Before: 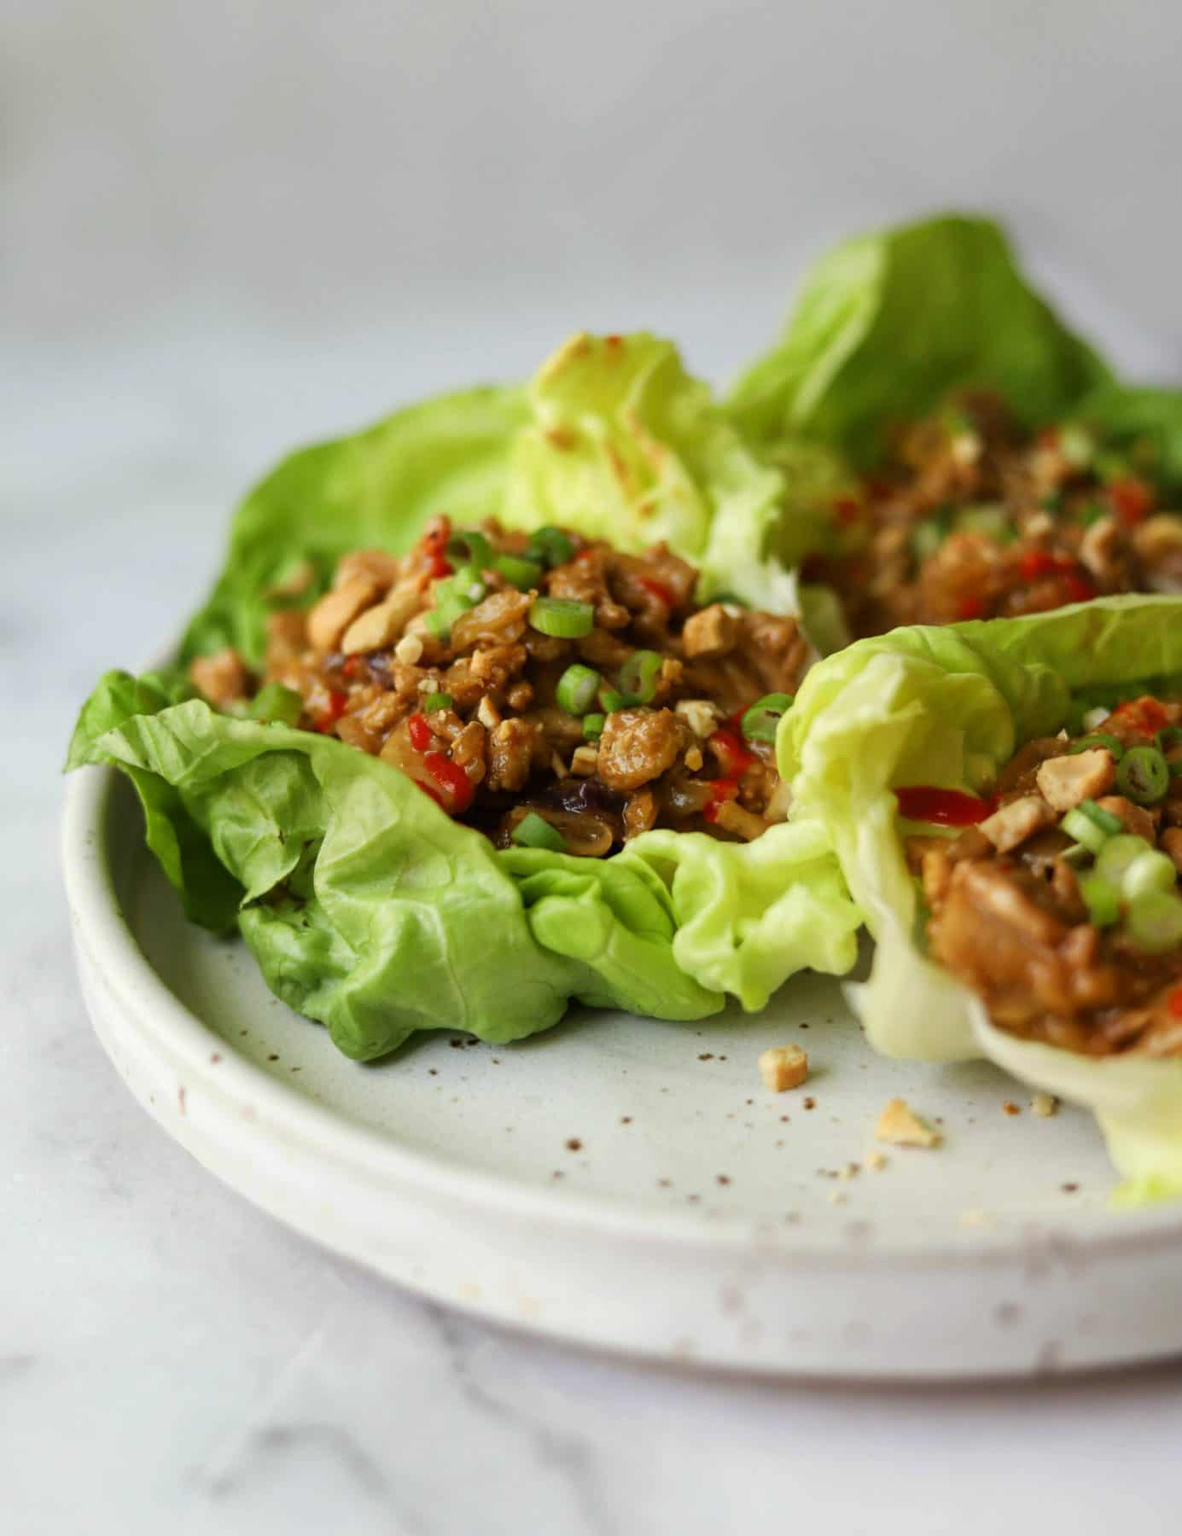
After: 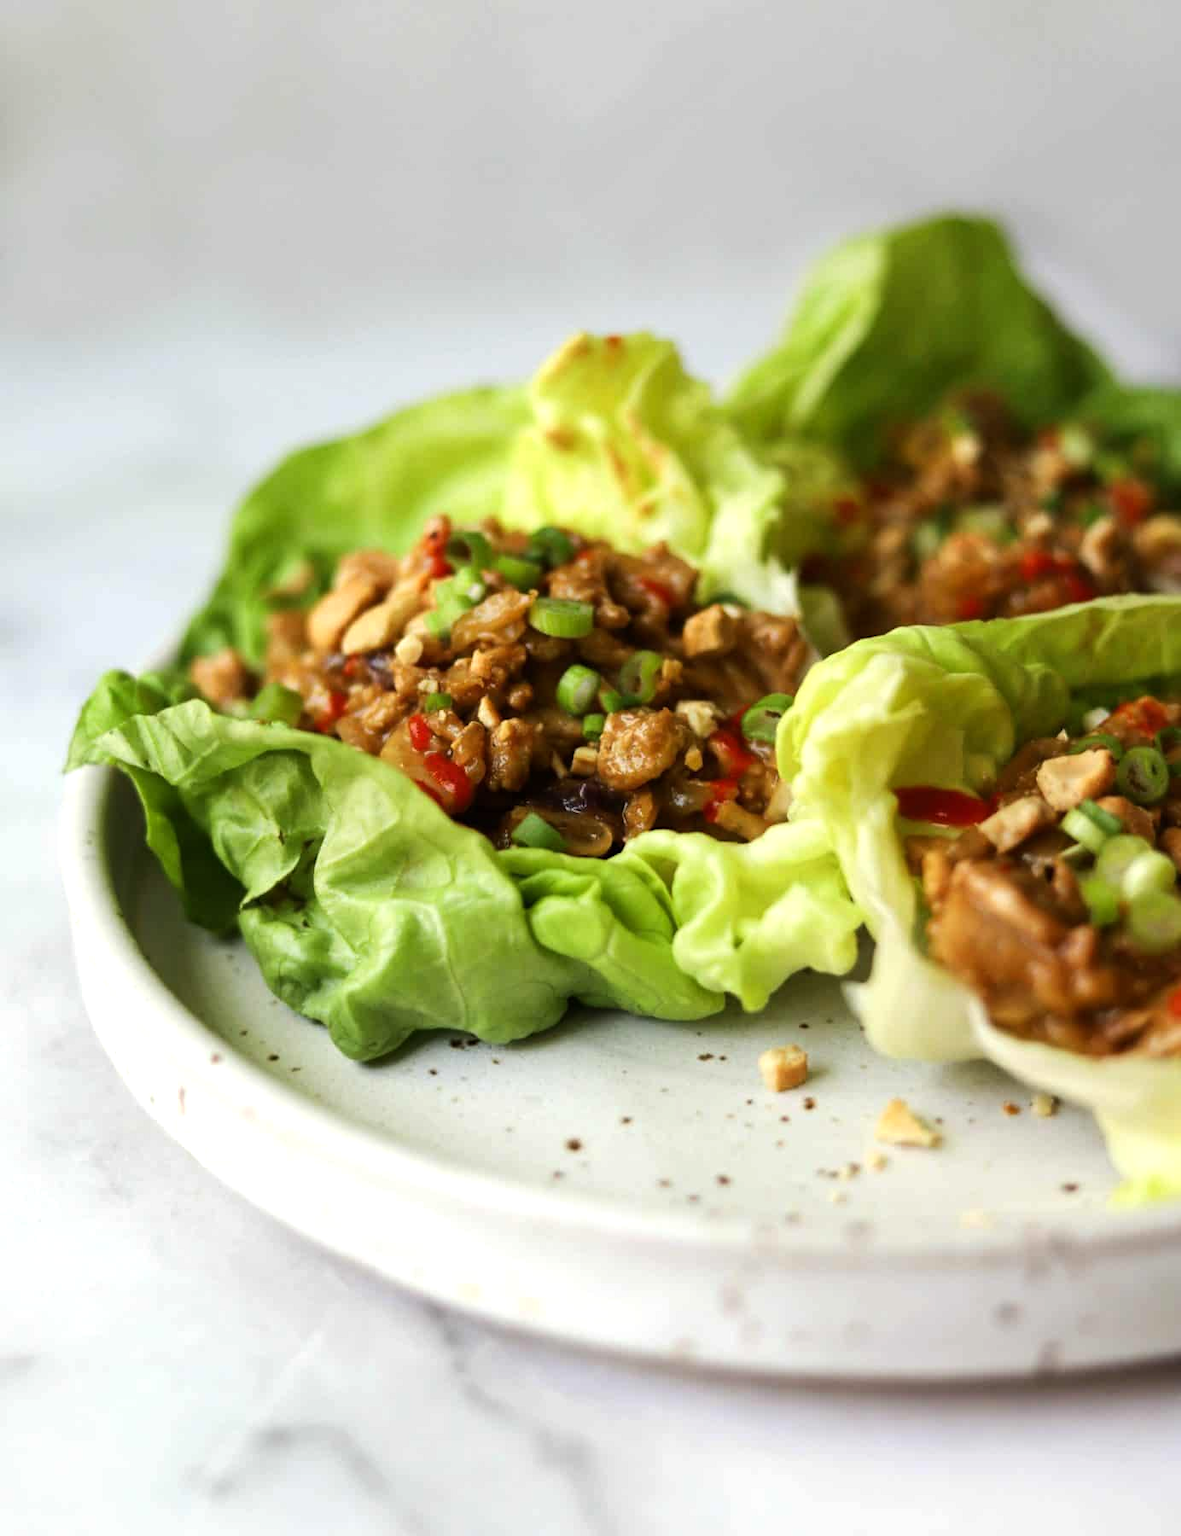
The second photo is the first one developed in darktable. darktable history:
tone equalizer: -8 EV -0.417 EV, -7 EV -0.388 EV, -6 EV -0.342 EV, -5 EV -0.208 EV, -3 EV 0.228 EV, -2 EV 0.344 EV, -1 EV 0.397 EV, +0 EV 0.44 EV, edges refinement/feathering 500, mask exposure compensation -1.57 EV, preserve details no
